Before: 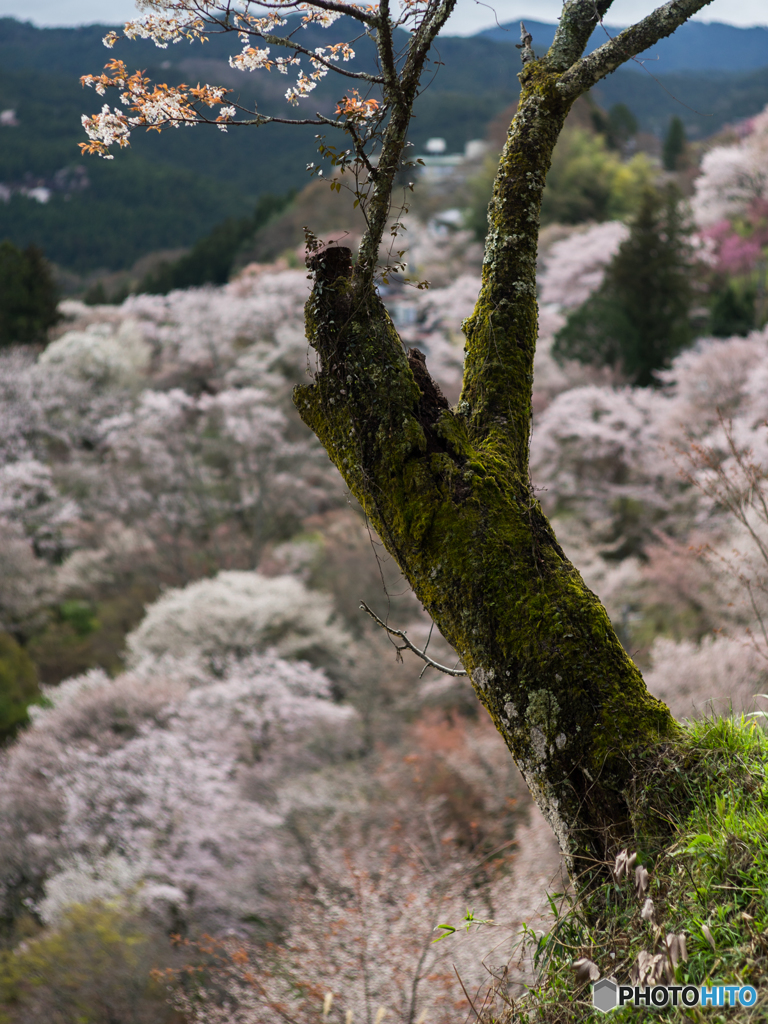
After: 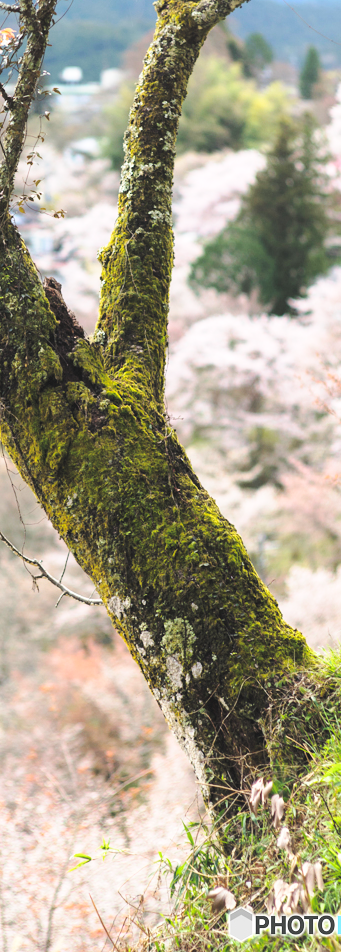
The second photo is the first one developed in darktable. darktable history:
contrast brightness saturation: brightness 0.277
crop: left 47.465%, top 6.96%, right 8.089%
exposure: black level correction -0.002, exposure 0.528 EV, compensate exposure bias true, compensate highlight preservation false
base curve: curves: ch0 [(0, 0) (0.028, 0.03) (0.121, 0.232) (0.46, 0.748) (0.859, 0.968) (1, 1)], preserve colors none
